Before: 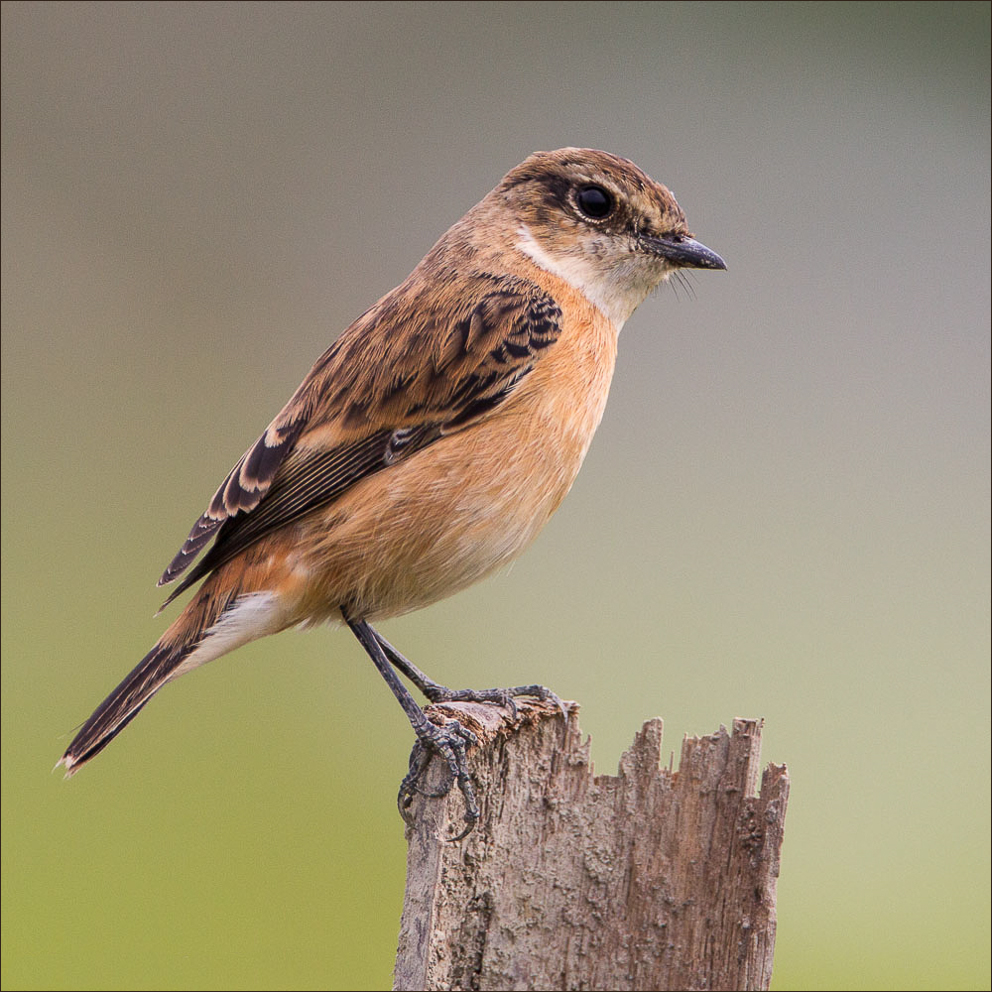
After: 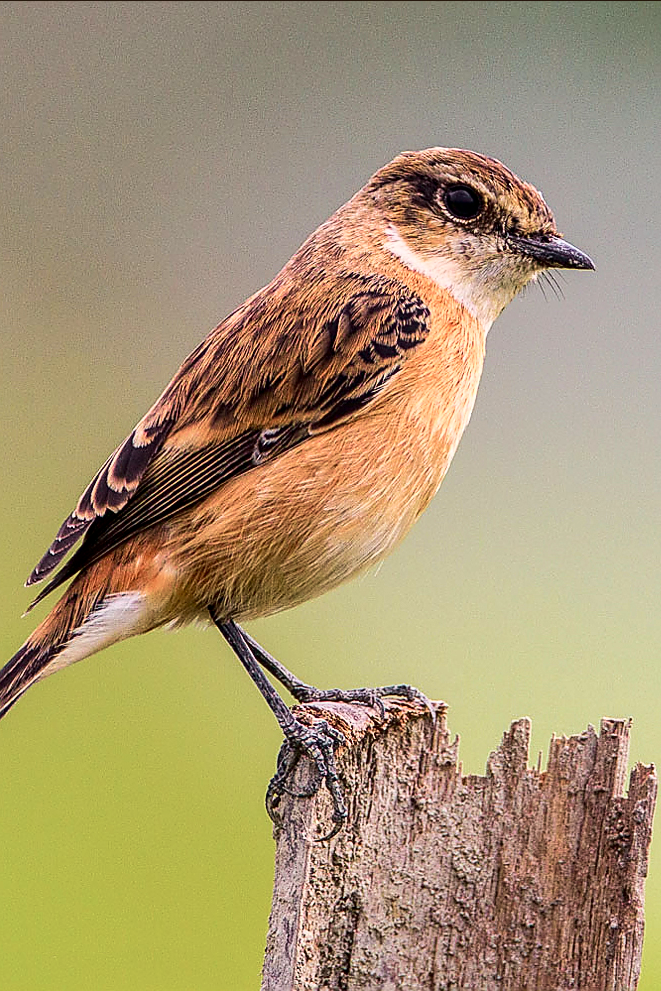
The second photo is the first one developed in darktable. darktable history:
tone curve: curves: ch0 [(0, 0) (0.035, 0.011) (0.133, 0.076) (0.285, 0.265) (0.491, 0.541) (0.617, 0.693) (0.704, 0.77) (0.794, 0.865) (0.895, 0.938) (1, 0.976)]; ch1 [(0, 0) (0.318, 0.278) (0.444, 0.427) (0.502, 0.497) (0.543, 0.547) (0.601, 0.641) (0.746, 0.764) (1, 1)]; ch2 [(0, 0) (0.316, 0.292) (0.381, 0.37) (0.423, 0.448) (0.476, 0.482) (0.502, 0.5) (0.543, 0.547) (0.587, 0.613) (0.642, 0.672) (0.704, 0.727) (0.865, 0.827) (1, 0.951)], color space Lab, independent channels, preserve colors none
crop and rotate: left 13.342%, right 19.991%
local contrast: on, module defaults
velvia: strength 36.57%
sharpen: radius 1.4, amount 1.25, threshold 0.7
